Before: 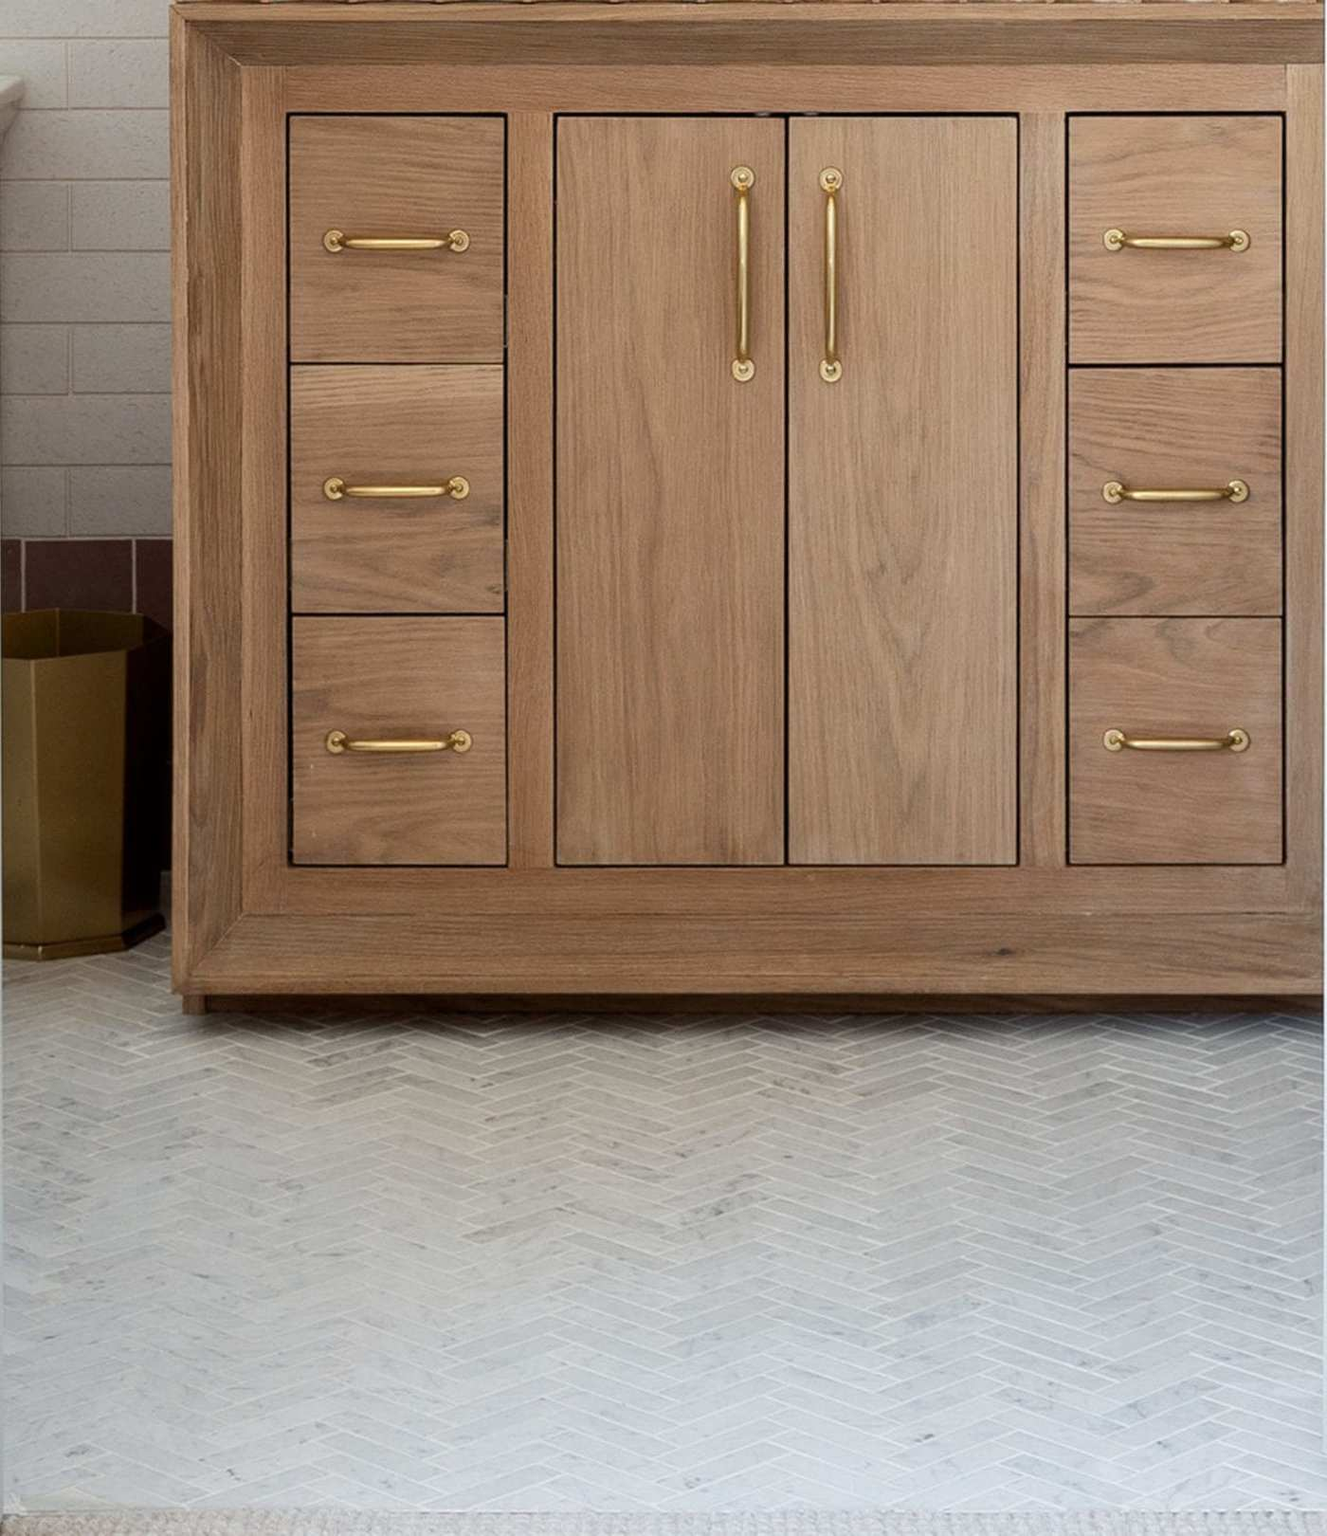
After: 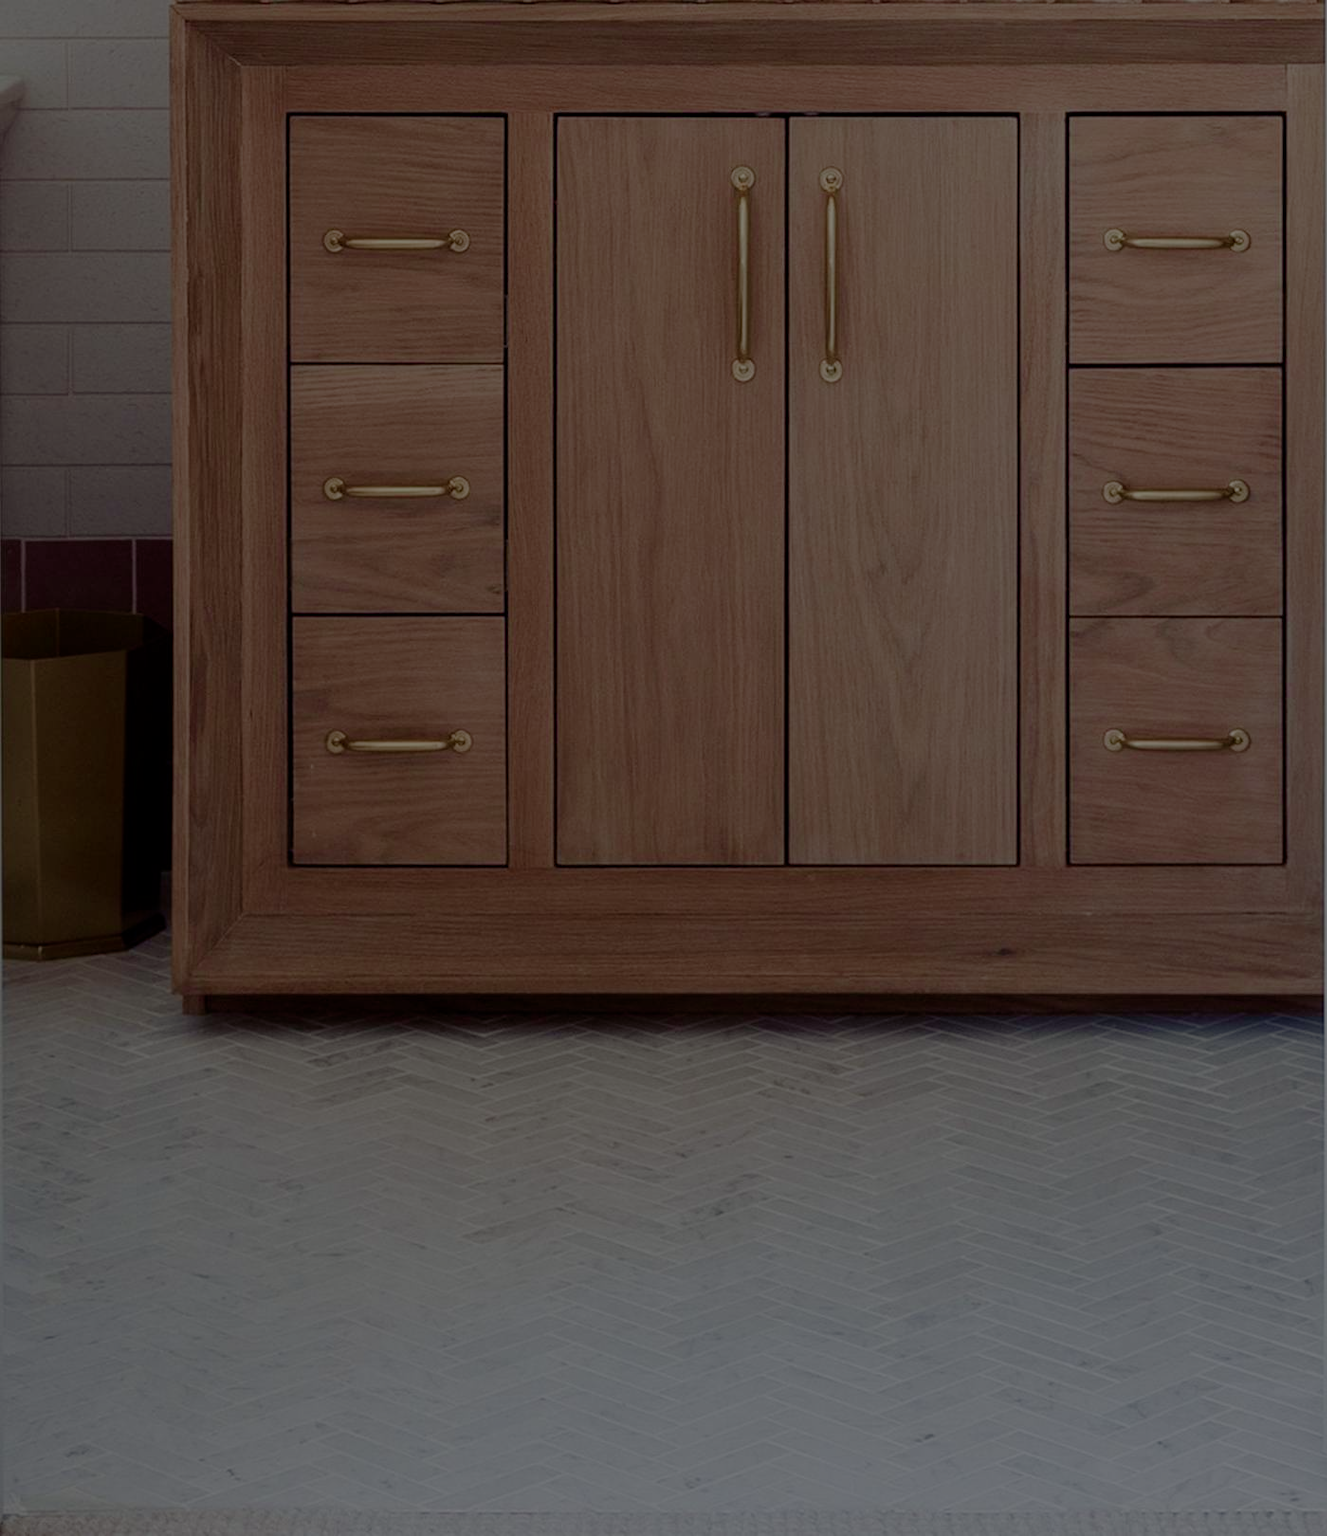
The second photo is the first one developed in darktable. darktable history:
velvia: strength 44.77%
color calibration: output R [0.948, 0.091, -0.04, 0], output G [-0.3, 1.384, -0.085, 0], output B [-0.108, 0.061, 1.08, 0], illuminant same as pipeline (D50), adaptation none (bypass), x 0.331, y 0.334, temperature 5003.91 K
color balance rgb: shadows lift › luminance -21.667%, shadows lift › chroma 6.684%, shadows lift › hue 272.75°, perceptual saturation grading › global saturation 0.863%, perceptual saturation grading › highlights -30.096%, perceptual saturation grading › shadows 19.414%, perceptual brilliance grading › global brilliance -47.919%
